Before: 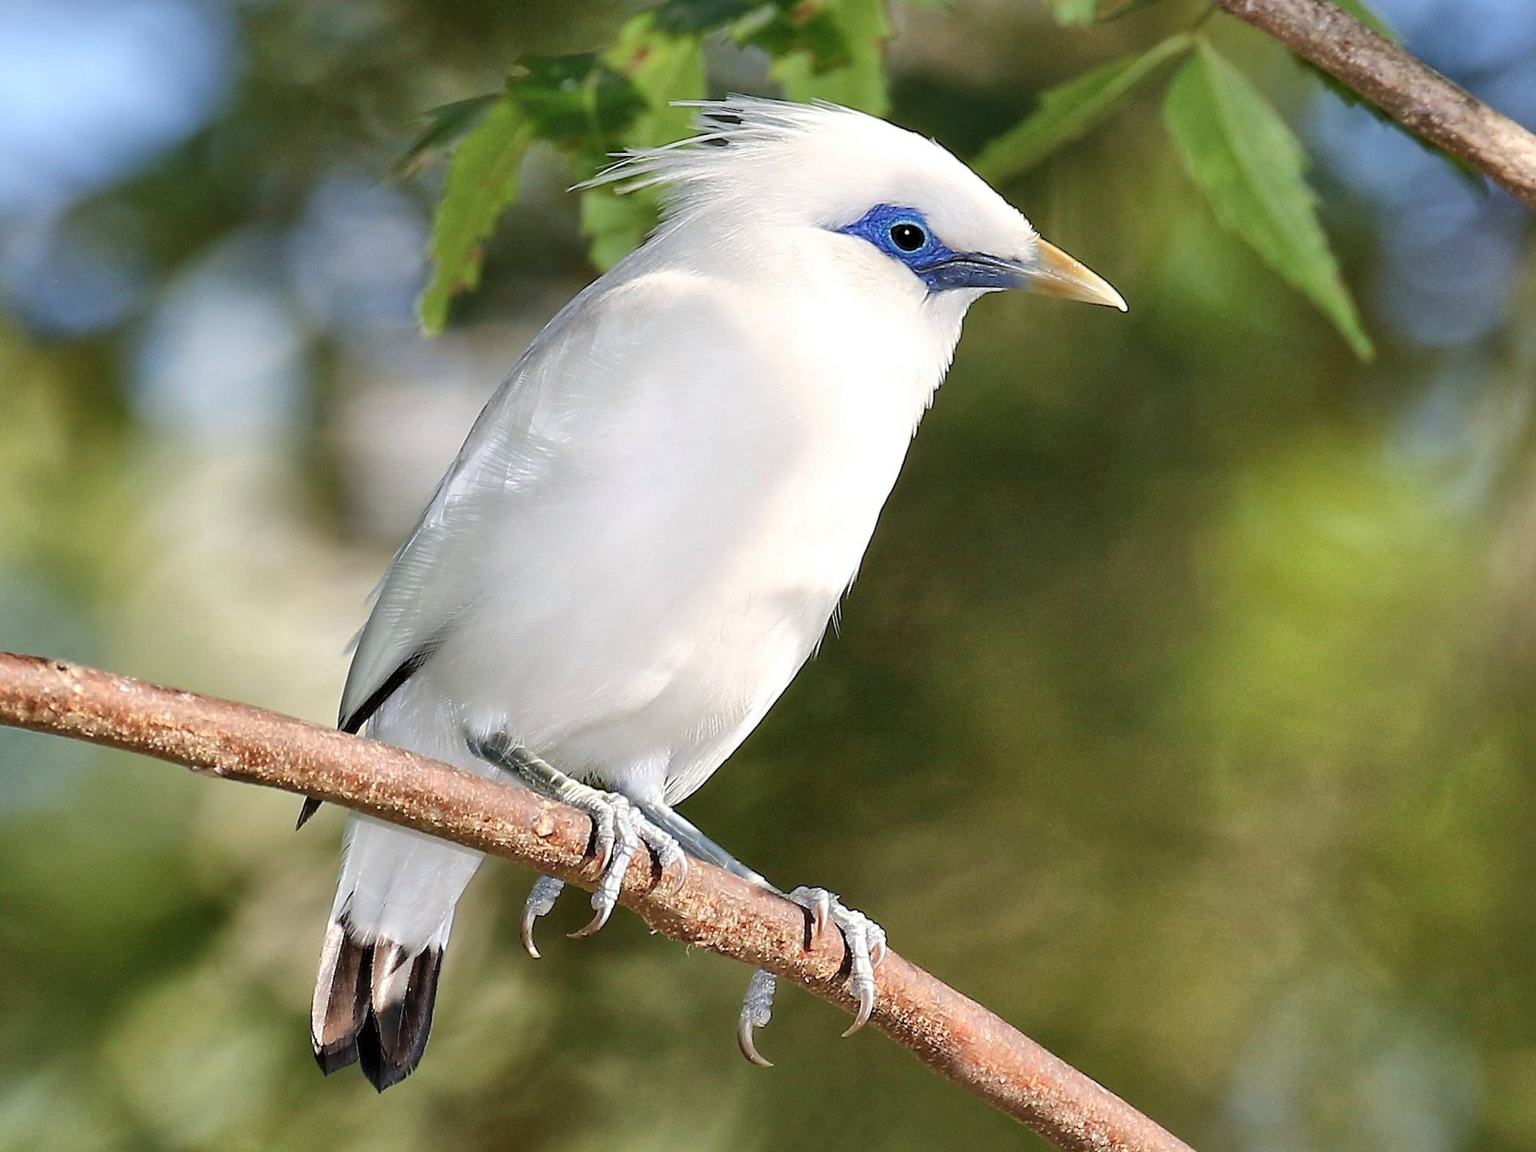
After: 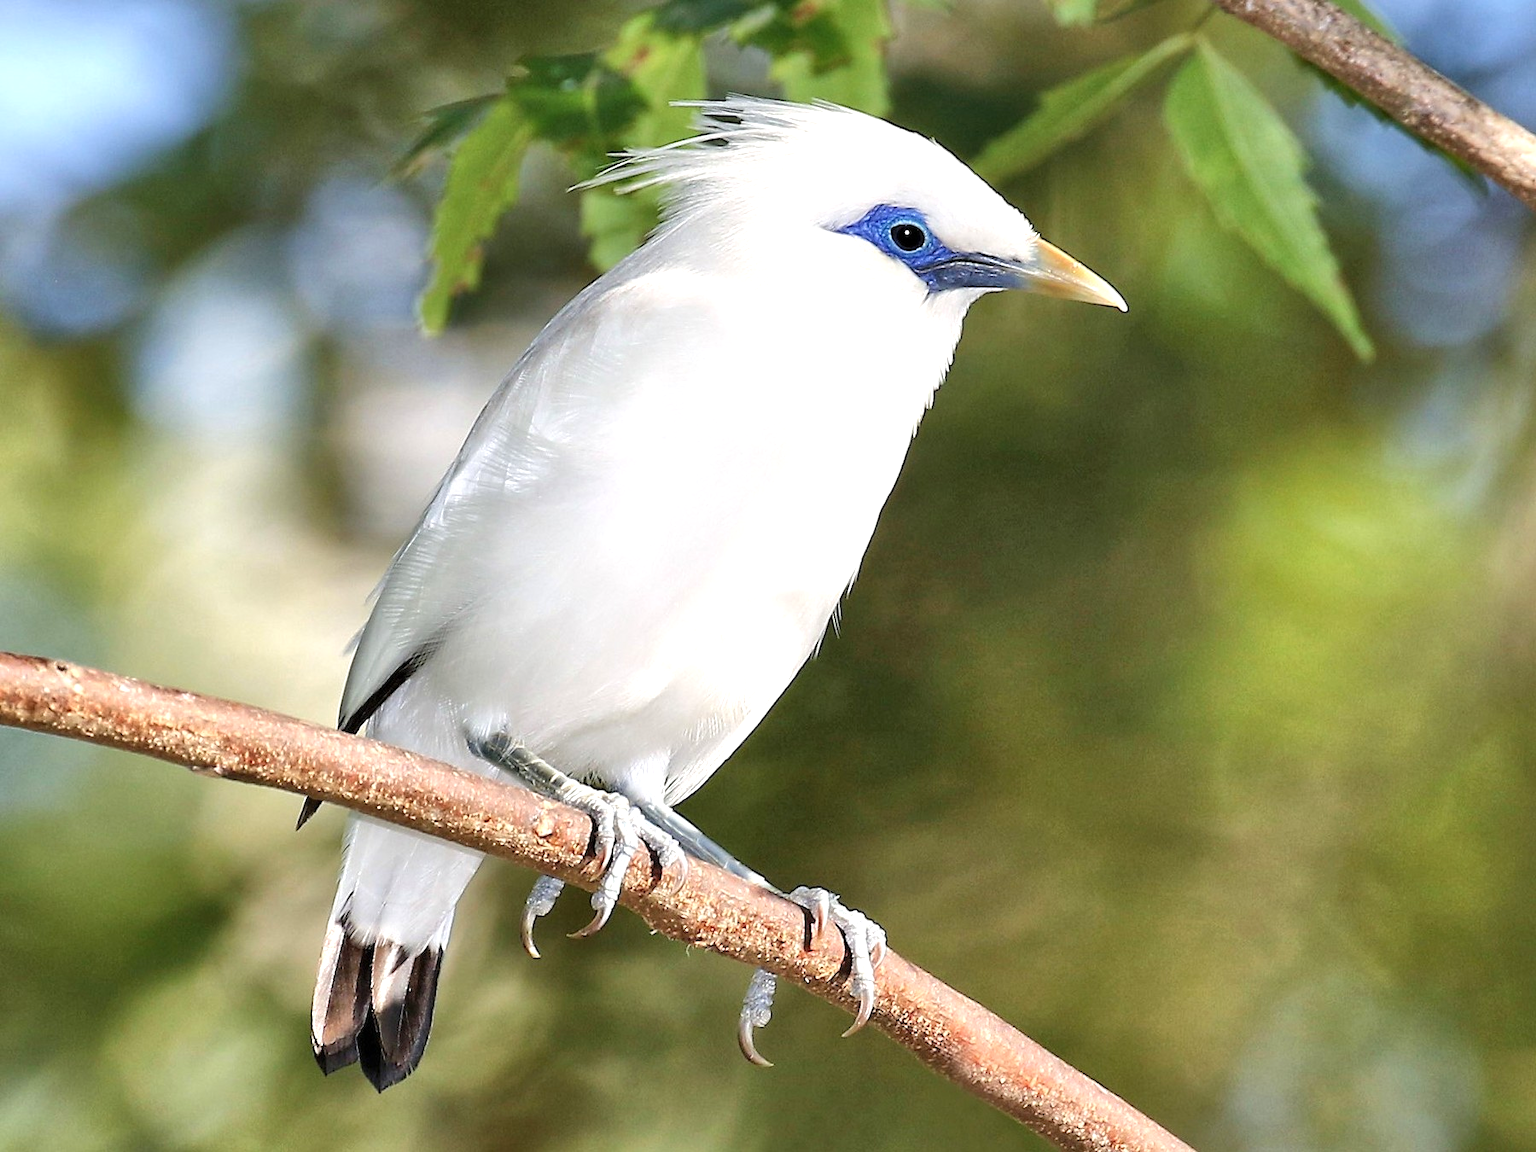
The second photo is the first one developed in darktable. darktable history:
exposure: exposure 0.429 EV, compensate highlight preservation false
